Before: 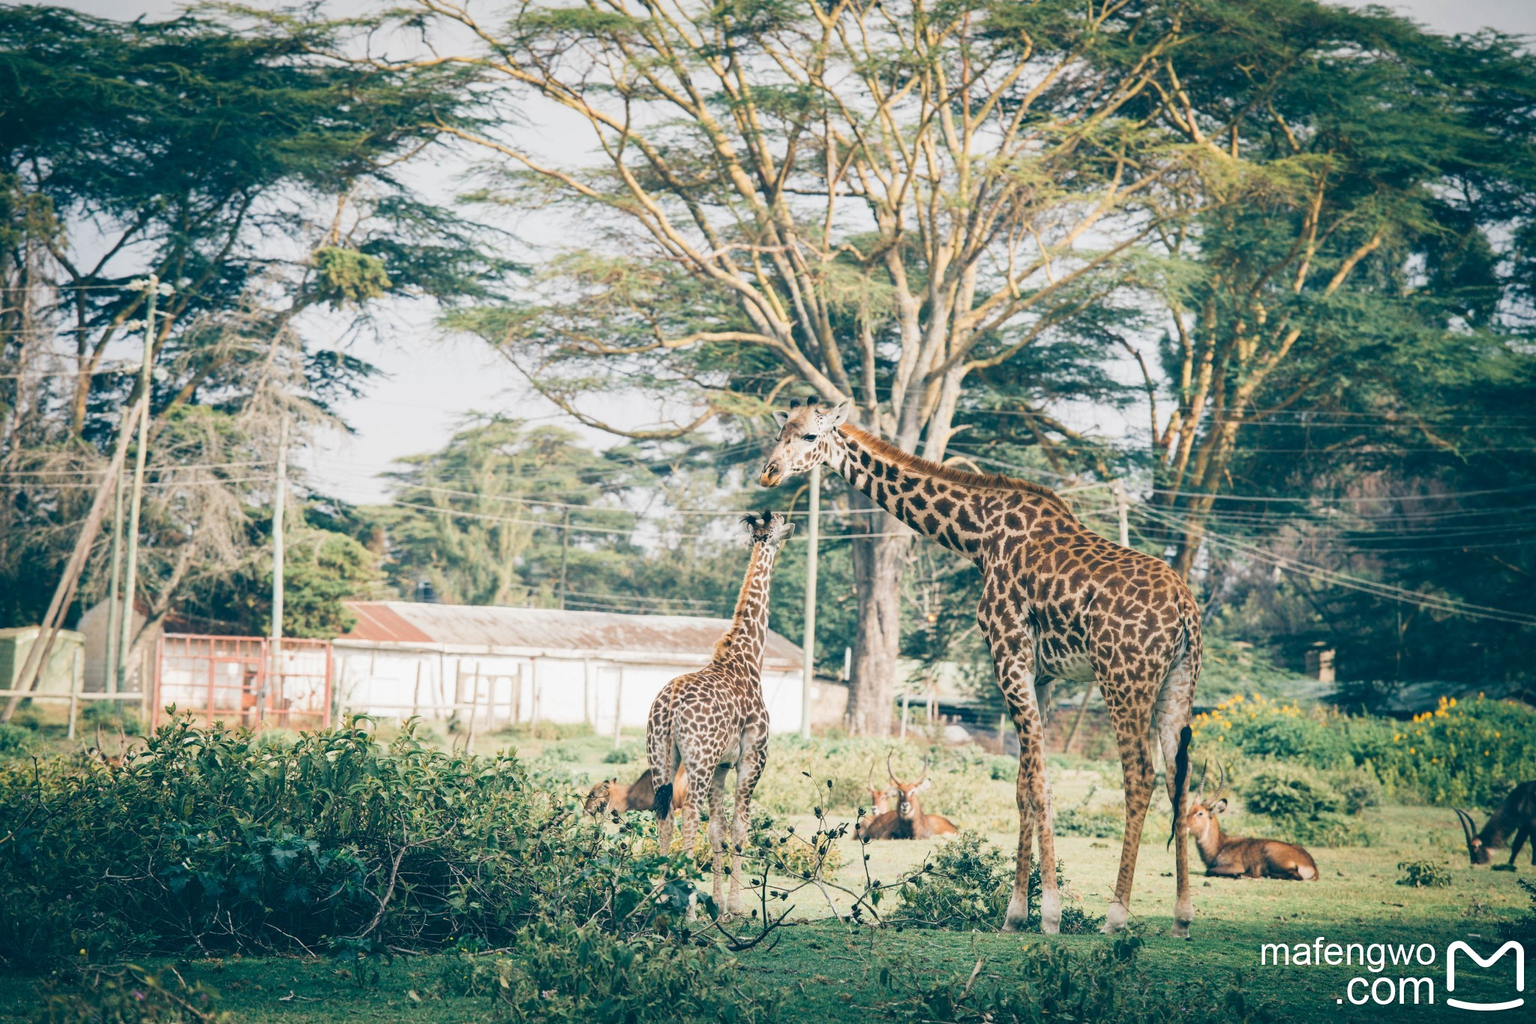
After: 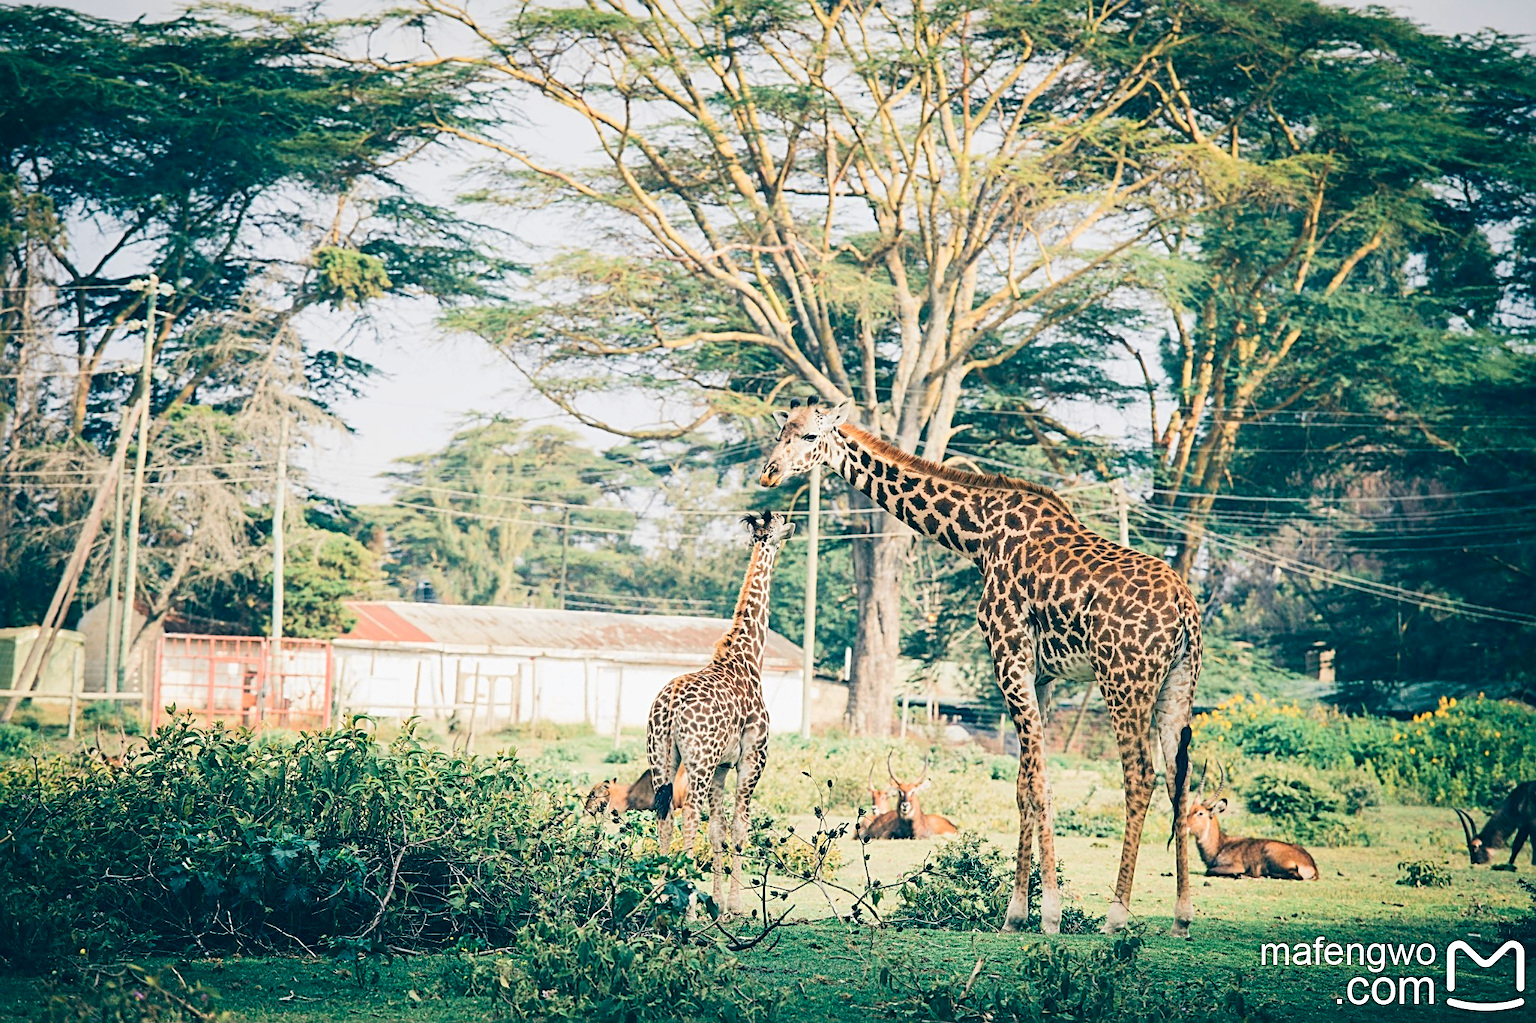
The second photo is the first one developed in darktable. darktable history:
tone curve: curves: ch0 [(0, 0.013) (0.054, 0.018) (0.205, 0.191) (0.289, 0.292) (0.39, 0.424) (0.493, 0.551) (0.666, 0.743) (0.795, 0.841) (1, 0.998)]; ch1 [(0, 0) (0.385, 0.343) (0.439, 0.415) (0.494, 0.495) (0.501, 0.501) (0.51, 0.509) (0.54, 0.552) (0.586, 0.614) (0.66, 0.706) (0.783, 0.804) (1, 1)]; ch2 [(0, 0) (0.32, 0.281) (0.403, 0.399) (0.441, 0.428) (0.47, 0.469) (0.498, 0.496) (0.524, 0.538) (0.566, 0.579) (0.633, 0.665) (0.7, 0.711) (1, 1)], color space Lab, independent channels, preserve colors none
sharpen: radius 2.538, amount 0.634
